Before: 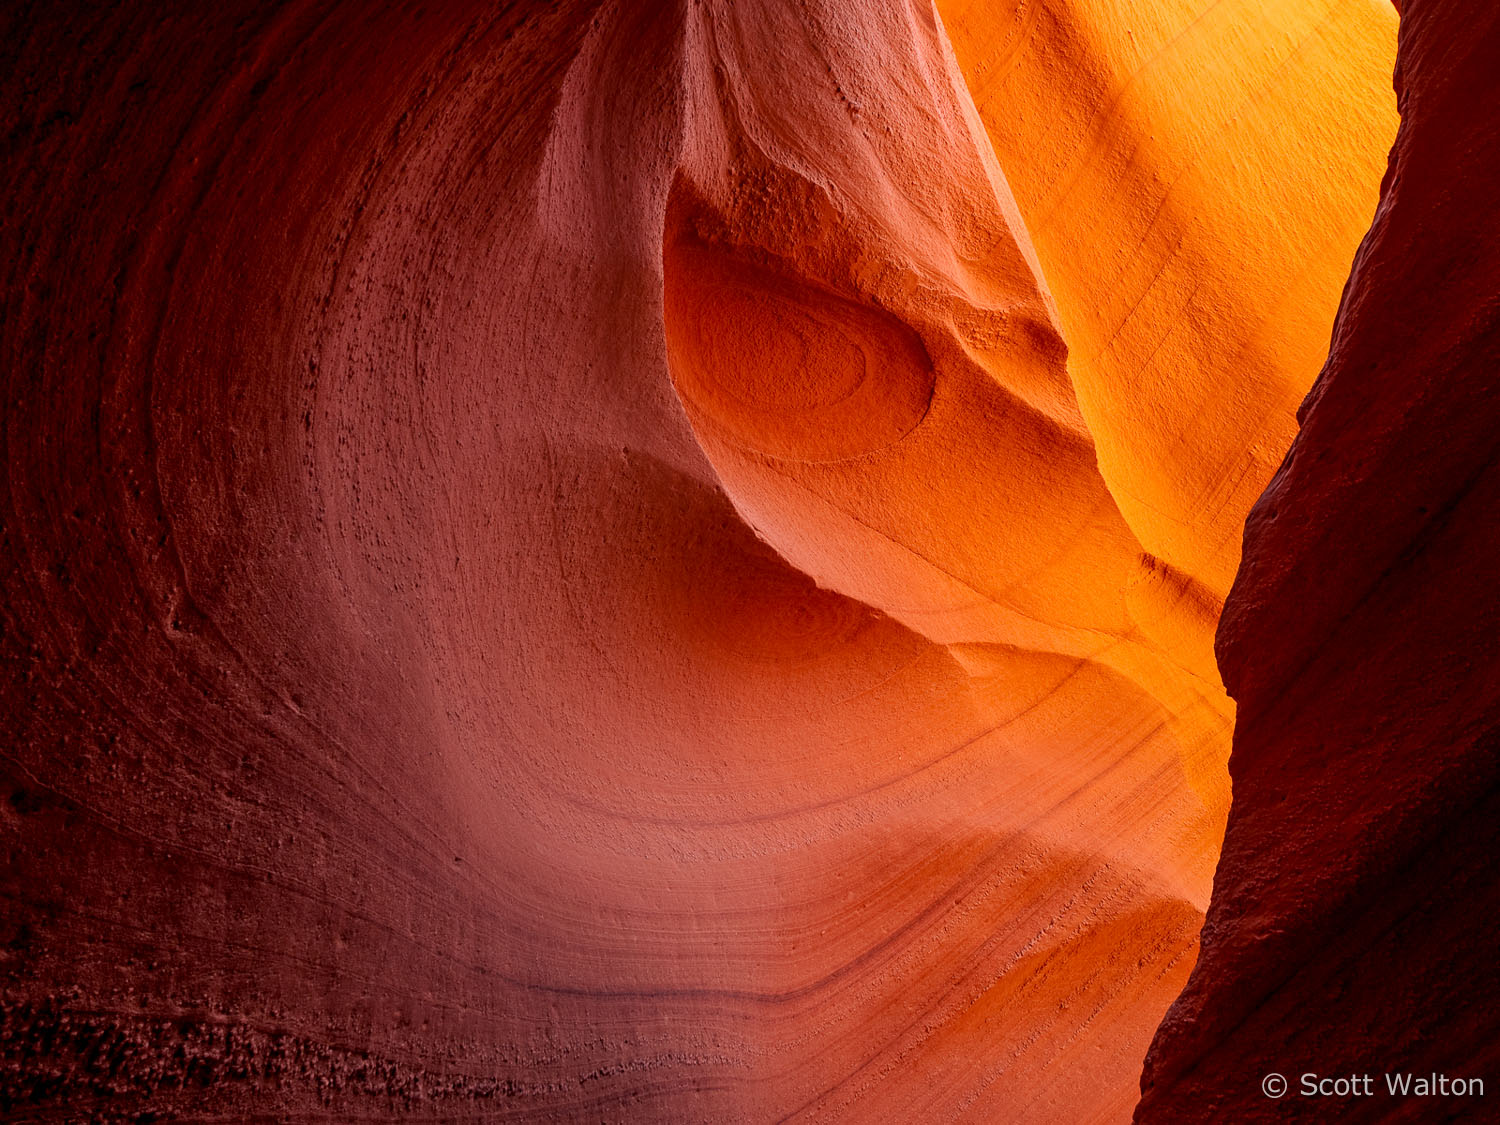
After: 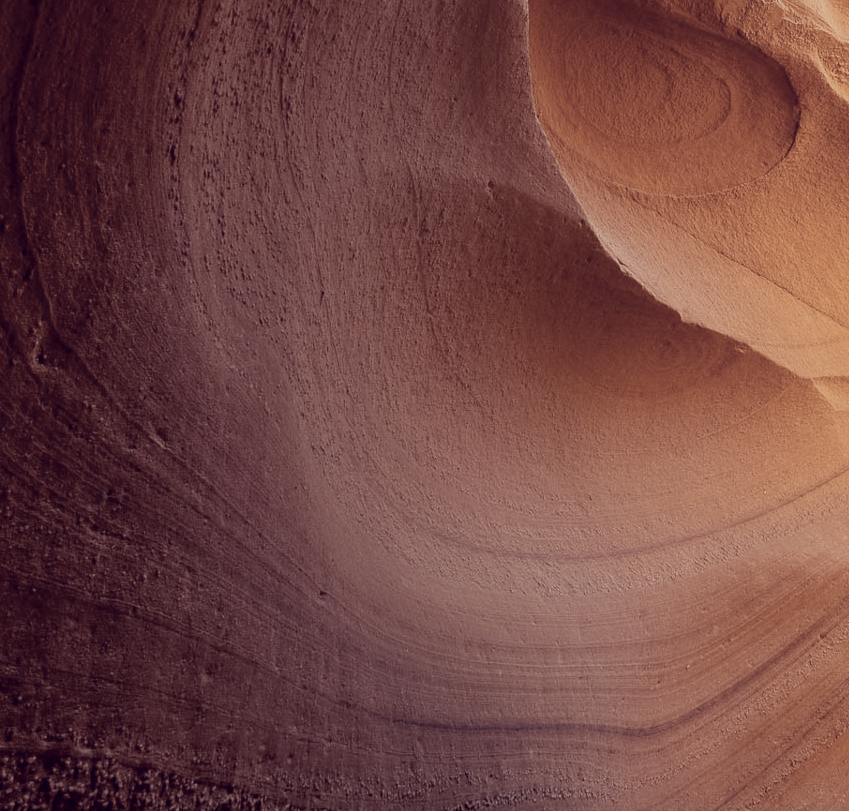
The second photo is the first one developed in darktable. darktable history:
contrast brightness saturation: contrast 0.072
color correction: highlights a* -20.7, highlights b* 20.71, shadows a* 19.58, shadows b* -20.63, saturation 0.43
crop: left 9.025%, top 23.662%, right 34.353%, bottom 4.237%
